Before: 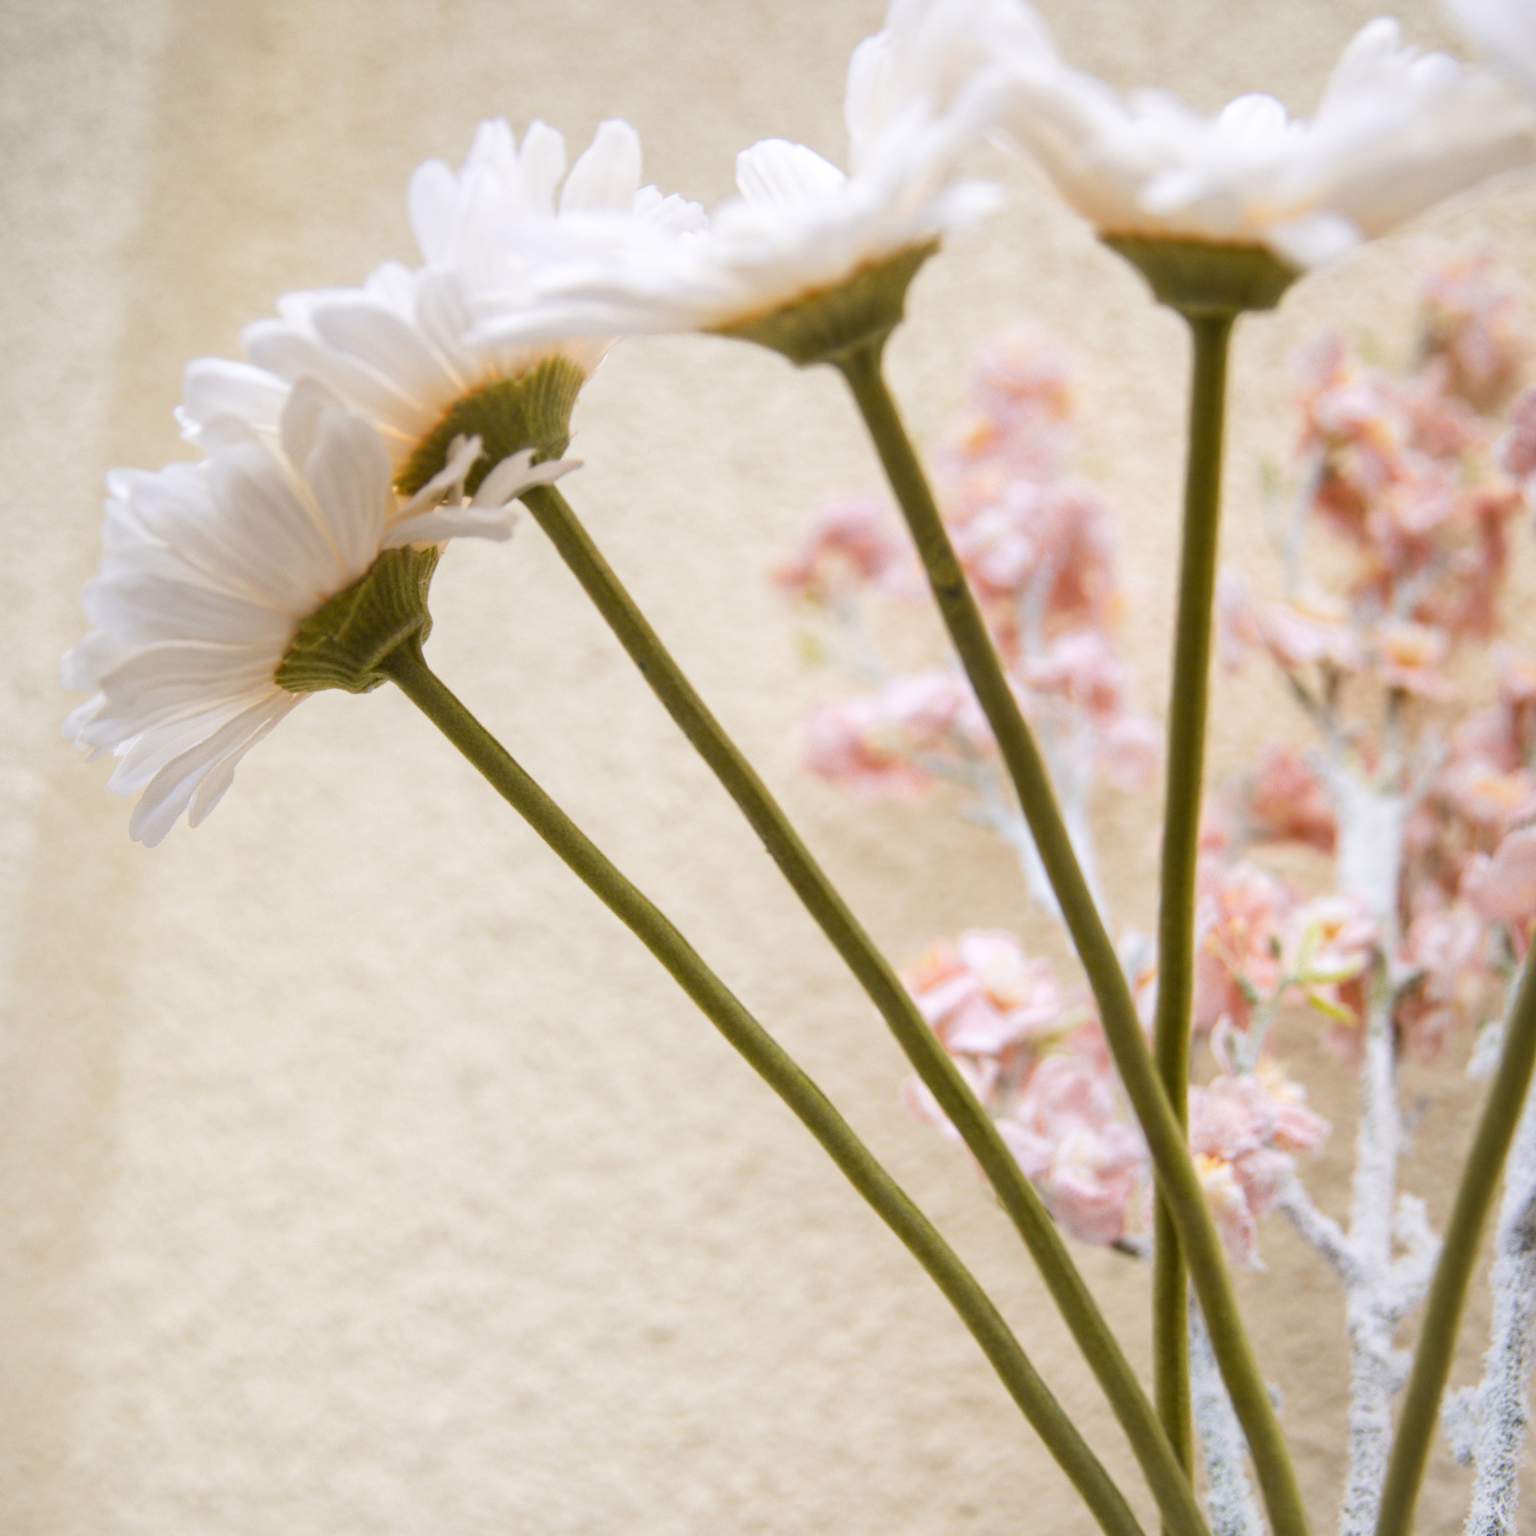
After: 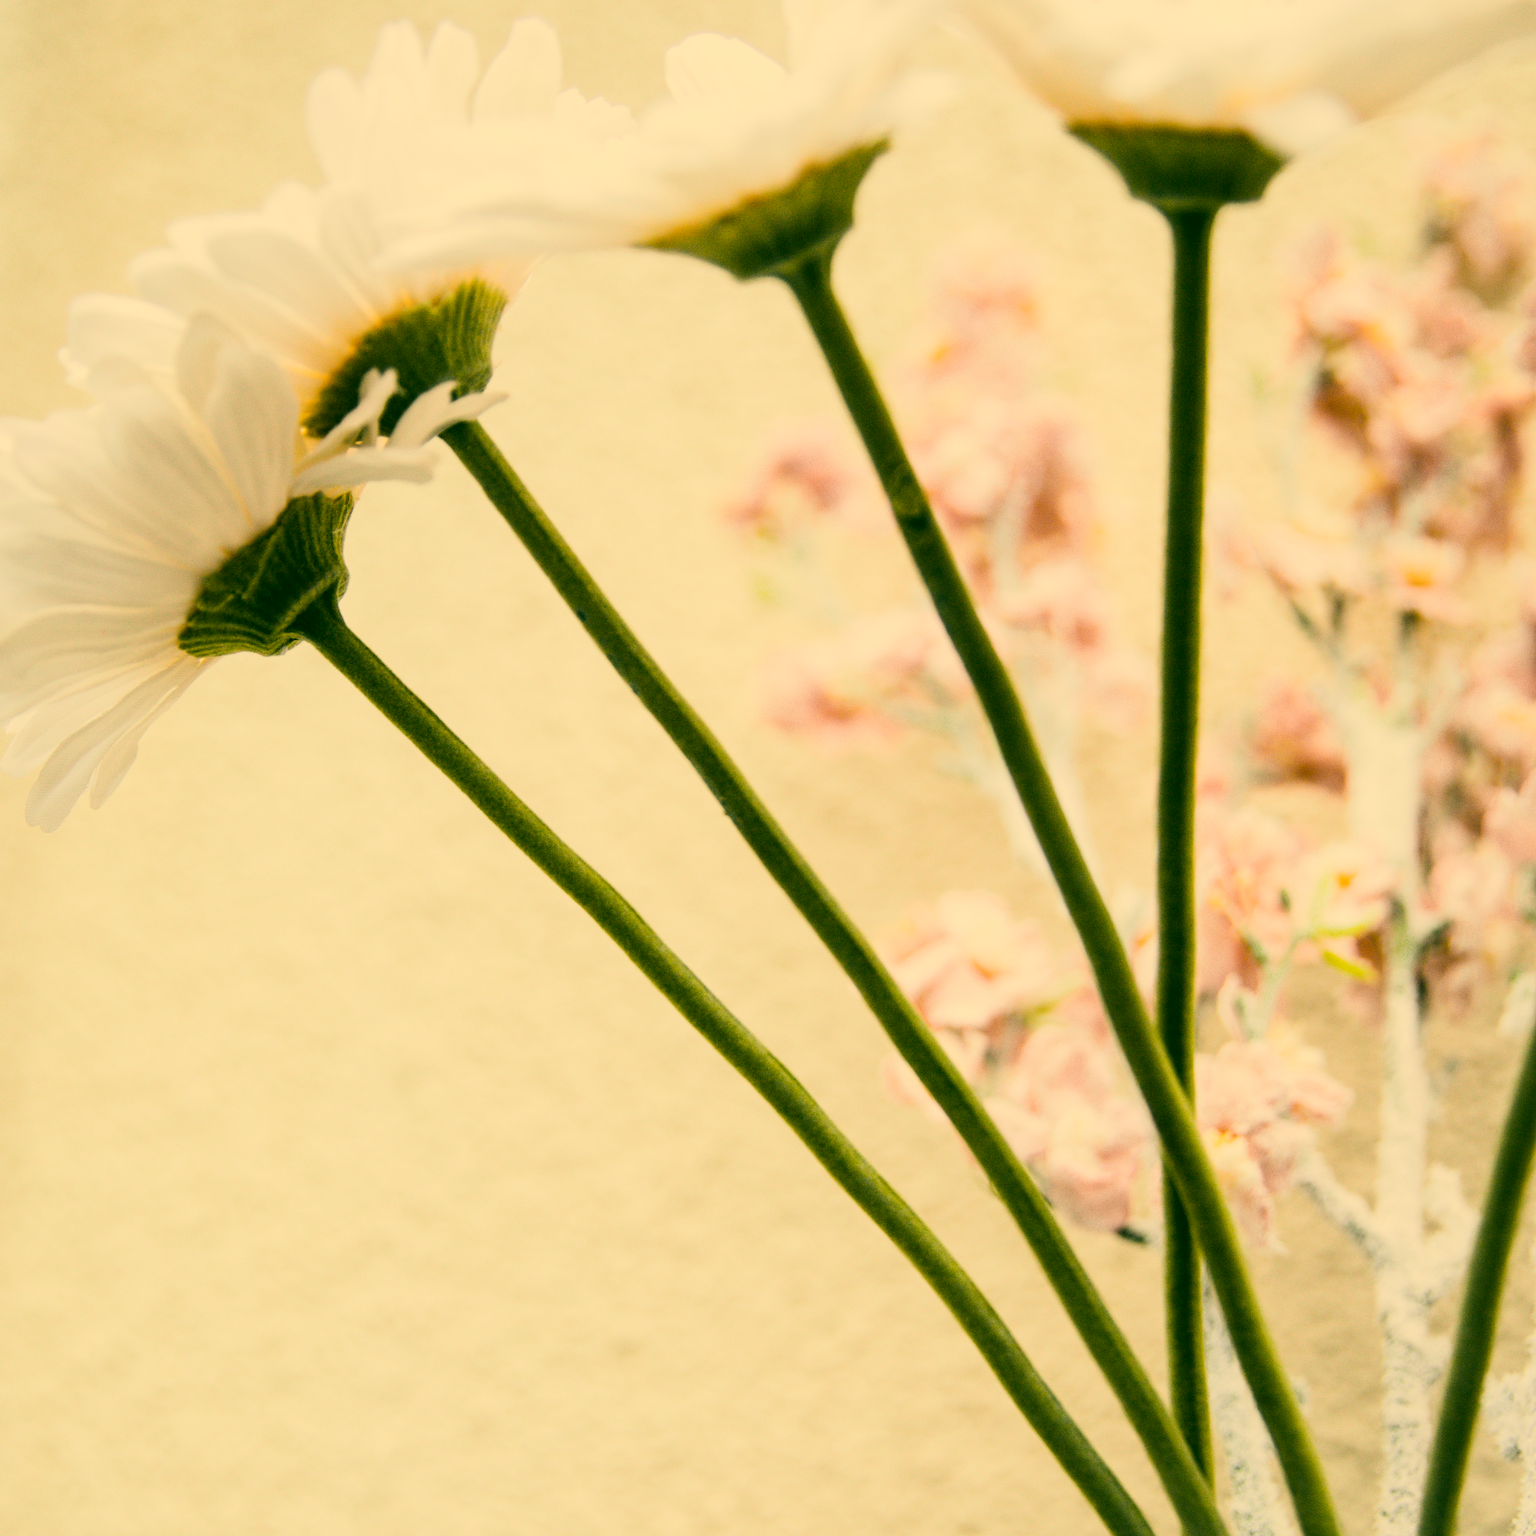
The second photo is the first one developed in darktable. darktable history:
crop and rotate: angle 1.96°, left 5.673%, top 5.673%
exposure: compensate highlight preservation false
sharpen: on, module defaults
color correction: highlights a* 5.62, highlights b* 33.57, shadows a* -25.86, shadows b* 4.02
tone curve: curves: ch0 [(0, 0.023) (0.217, 0.19) (0.754, 0.801) (1, 0.977)]; ch1 [(0, 0) (0.392, 0.398) (0.5, 0.5) (0.521, 0.528) (0.56, 0.577) (1, 1)]; ch2 [(0, 0) (0.5, 0.5) (0.579, 0.561) (0.65, 0.657) (1, 1)], color space Lab, independent channels, preserve colors none
filmic rgb: black relative exposure -5 EV, white relative exposure 3.5 EV, hardness 3.19, contrast 1.4, highlights saturation mix -50%
